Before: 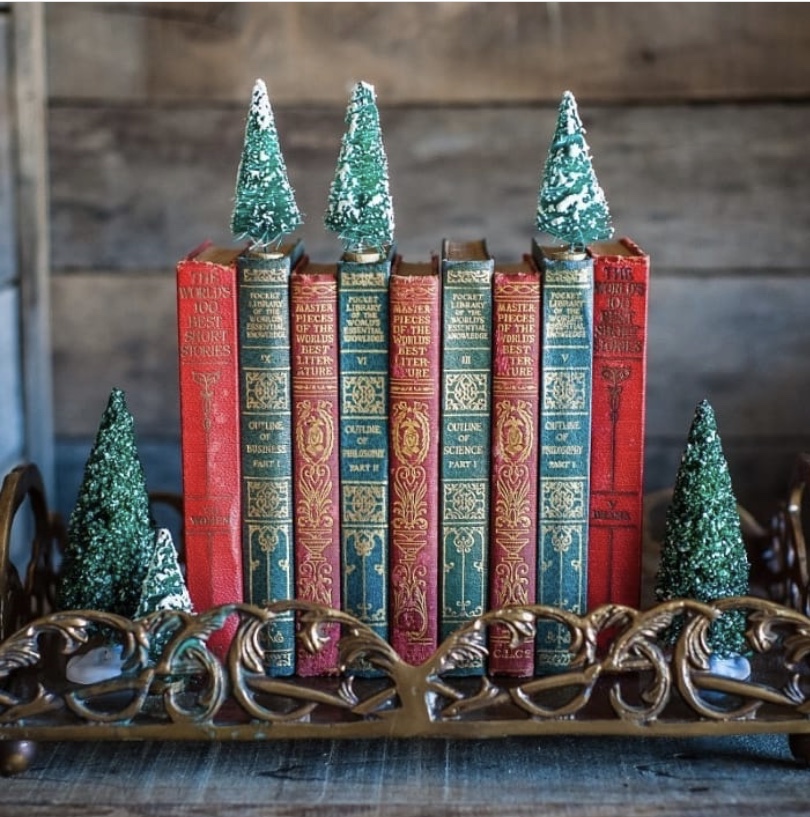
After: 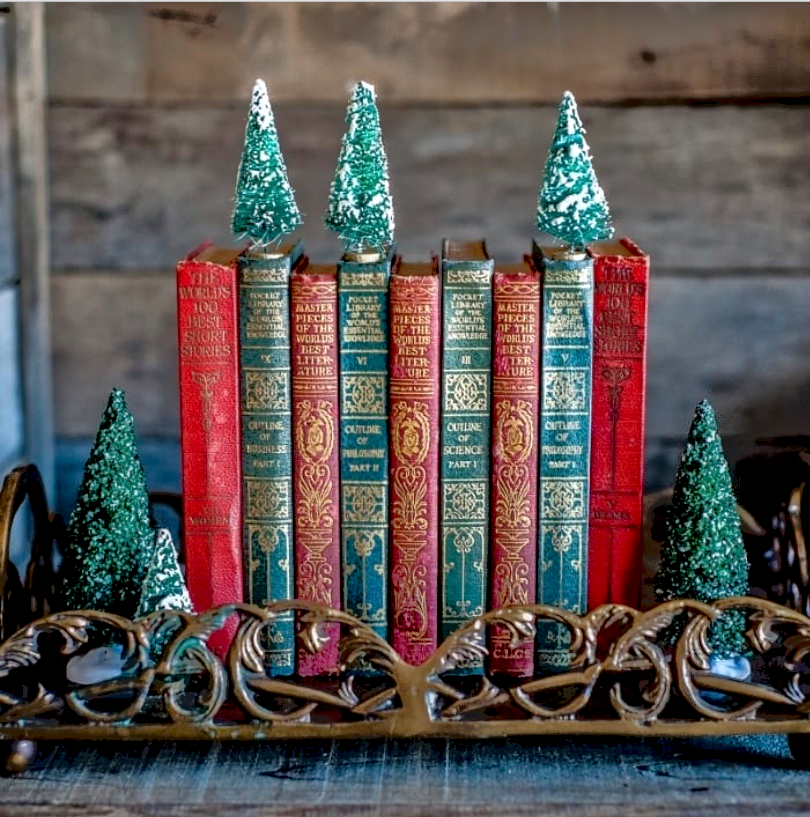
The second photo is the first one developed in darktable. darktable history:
tone equalizer: -7 EV -0.595 EV, -6 EV 1 EV, -5 EV -0.44 EV, -4 EV 0.41 EV, -3 EV 0.426 EV, -2 EV 0.149 EV, -1 EV -0.172 EV, +0 EV -0.364 EV
local contrast: on, module defaults
exposure: black level correction 0.011, compensate highlight preservation false
